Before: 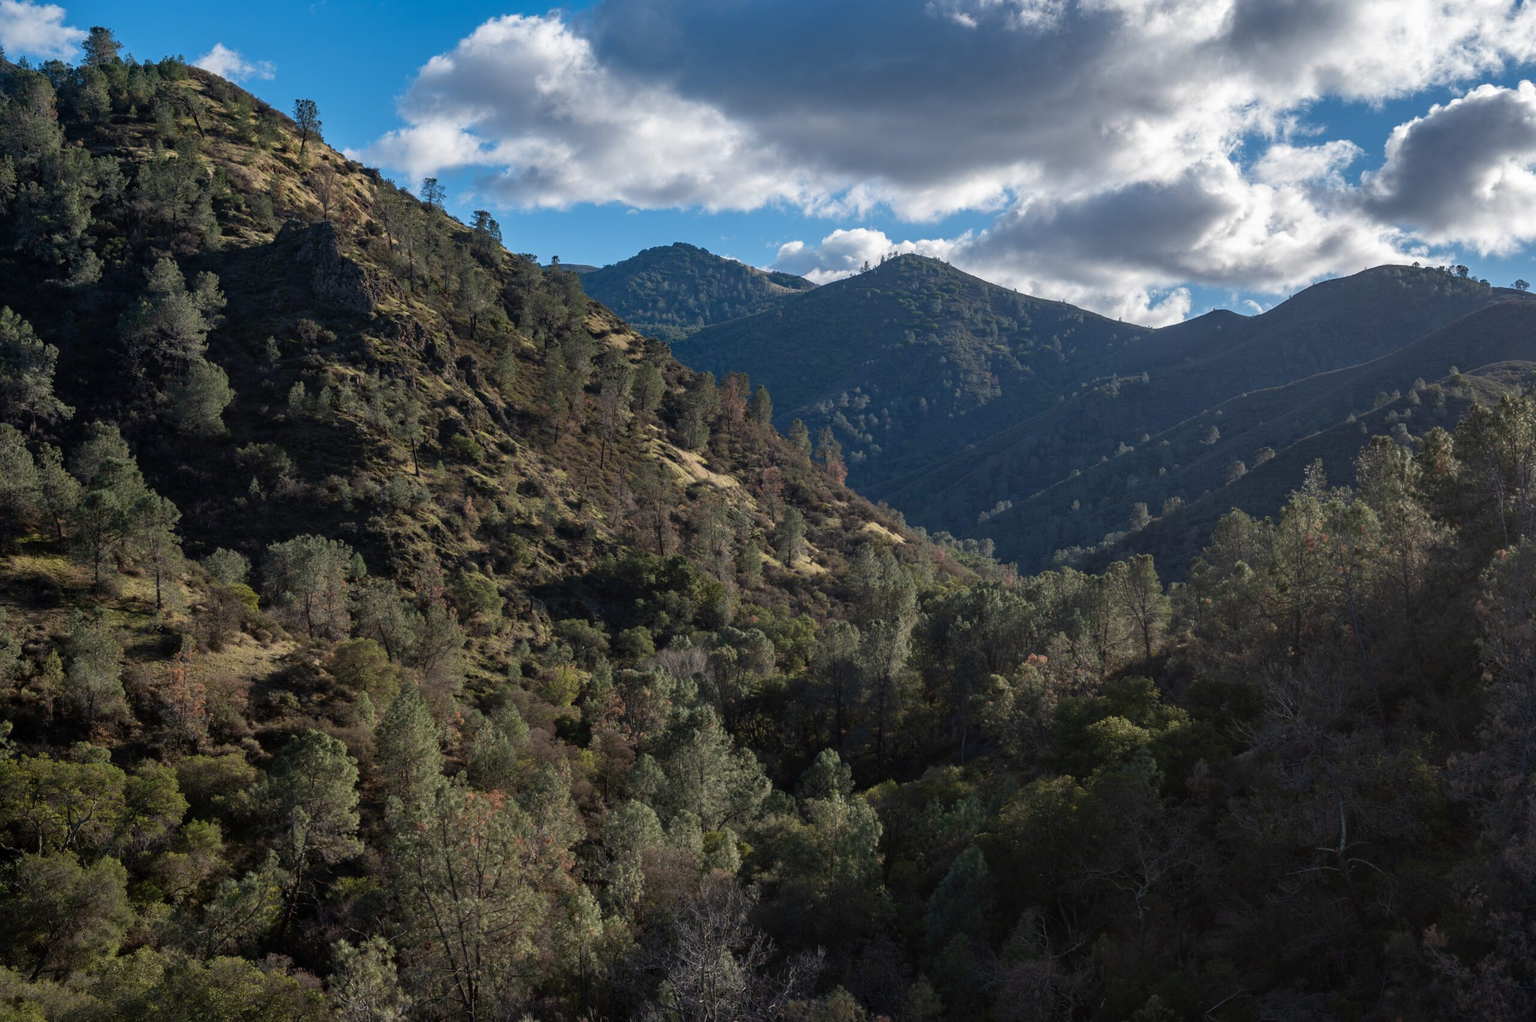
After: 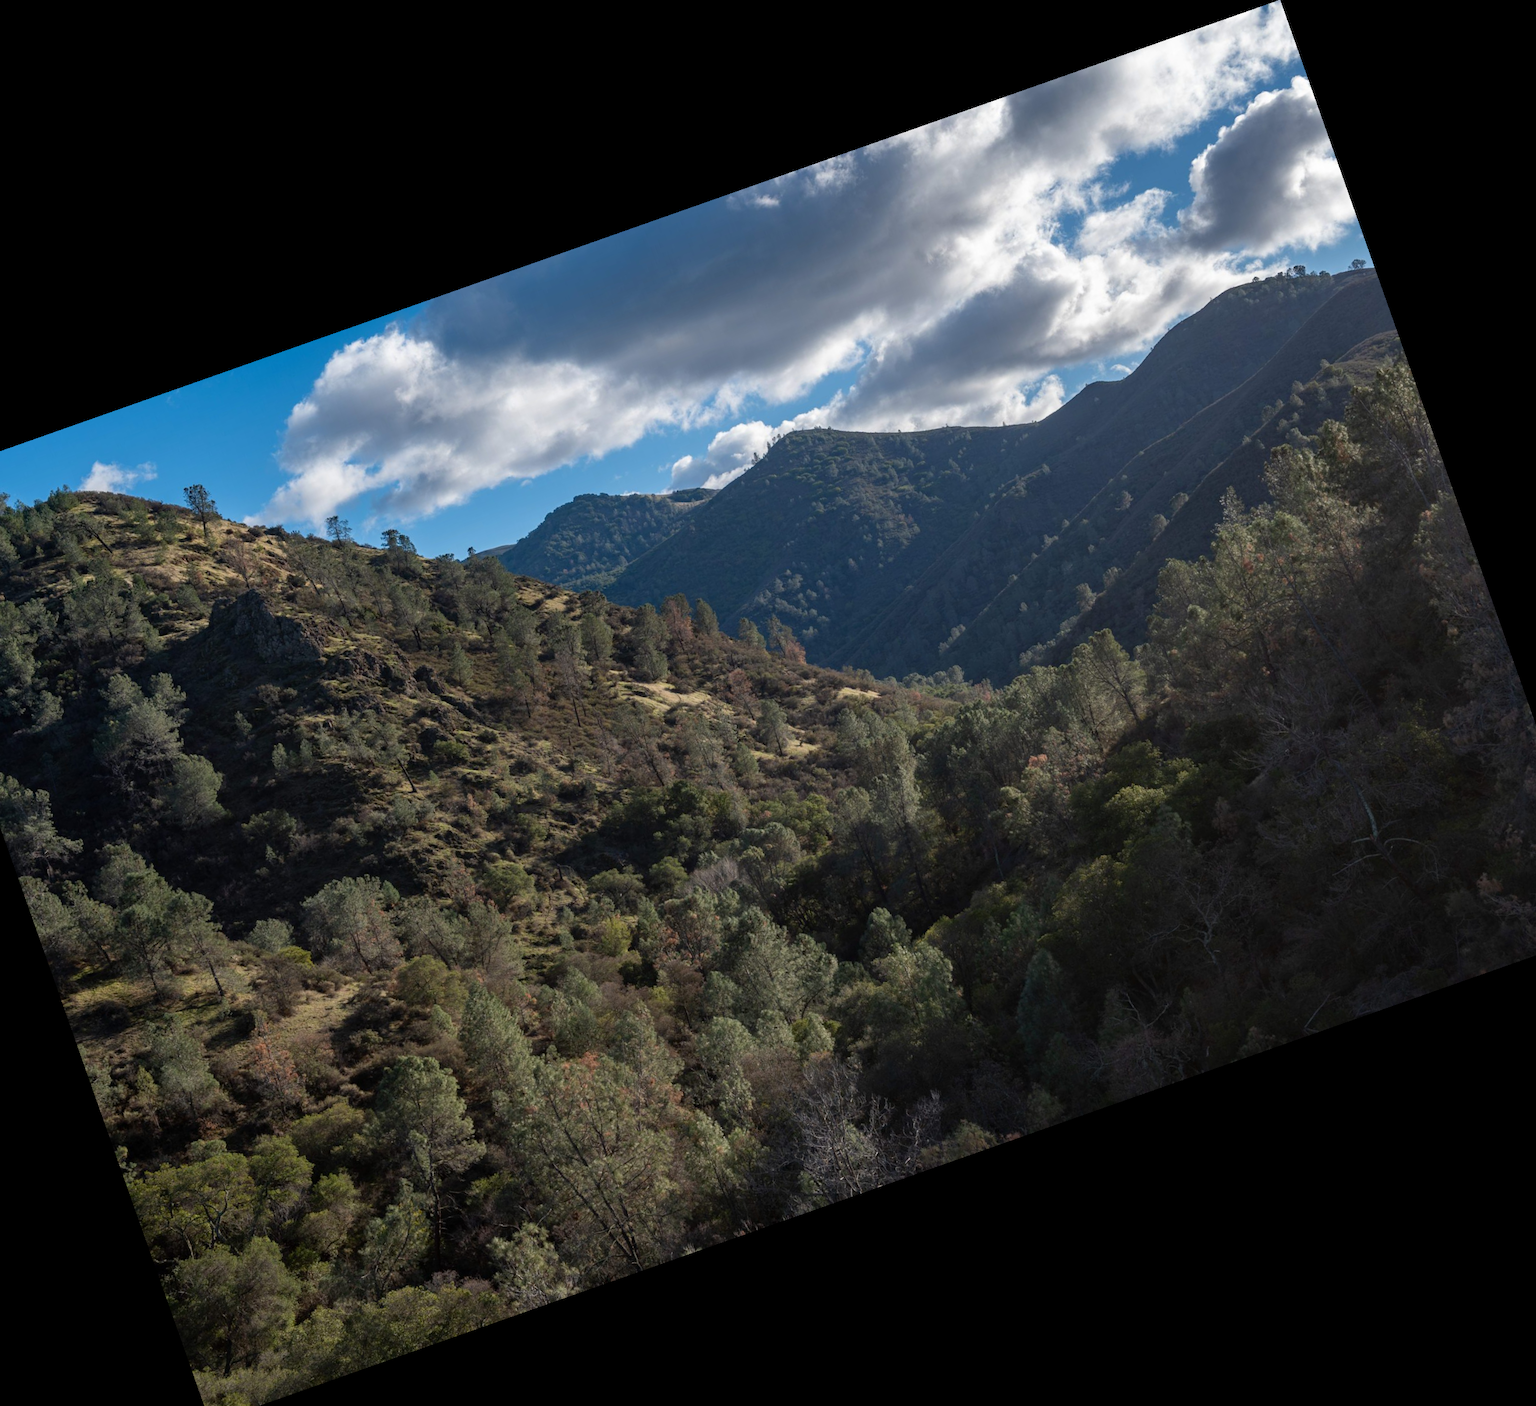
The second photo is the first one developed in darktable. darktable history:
crop and rotate: angle 19.43°, left 6.812%, right 4.125%, bottom 1.087%
white balance: red 1, blue 1
